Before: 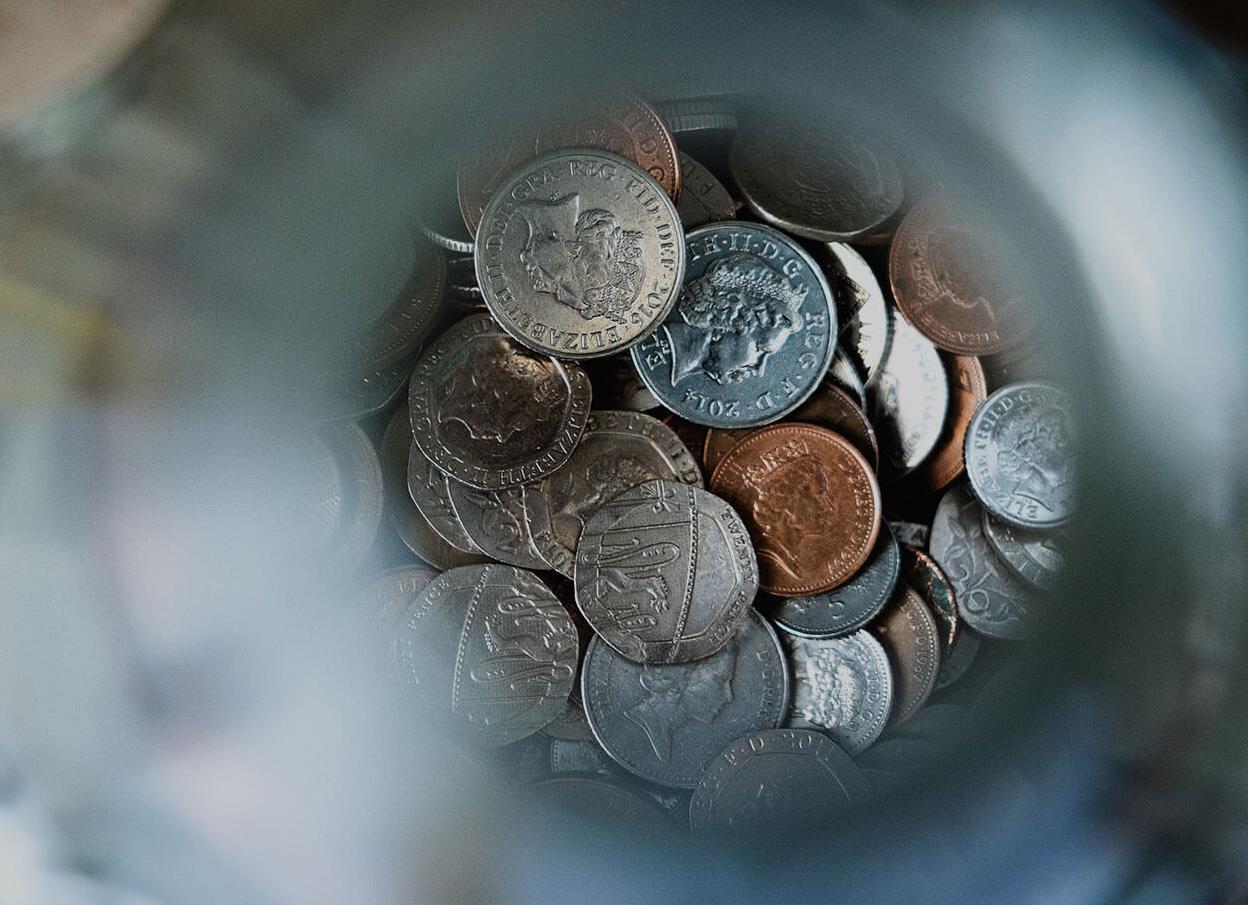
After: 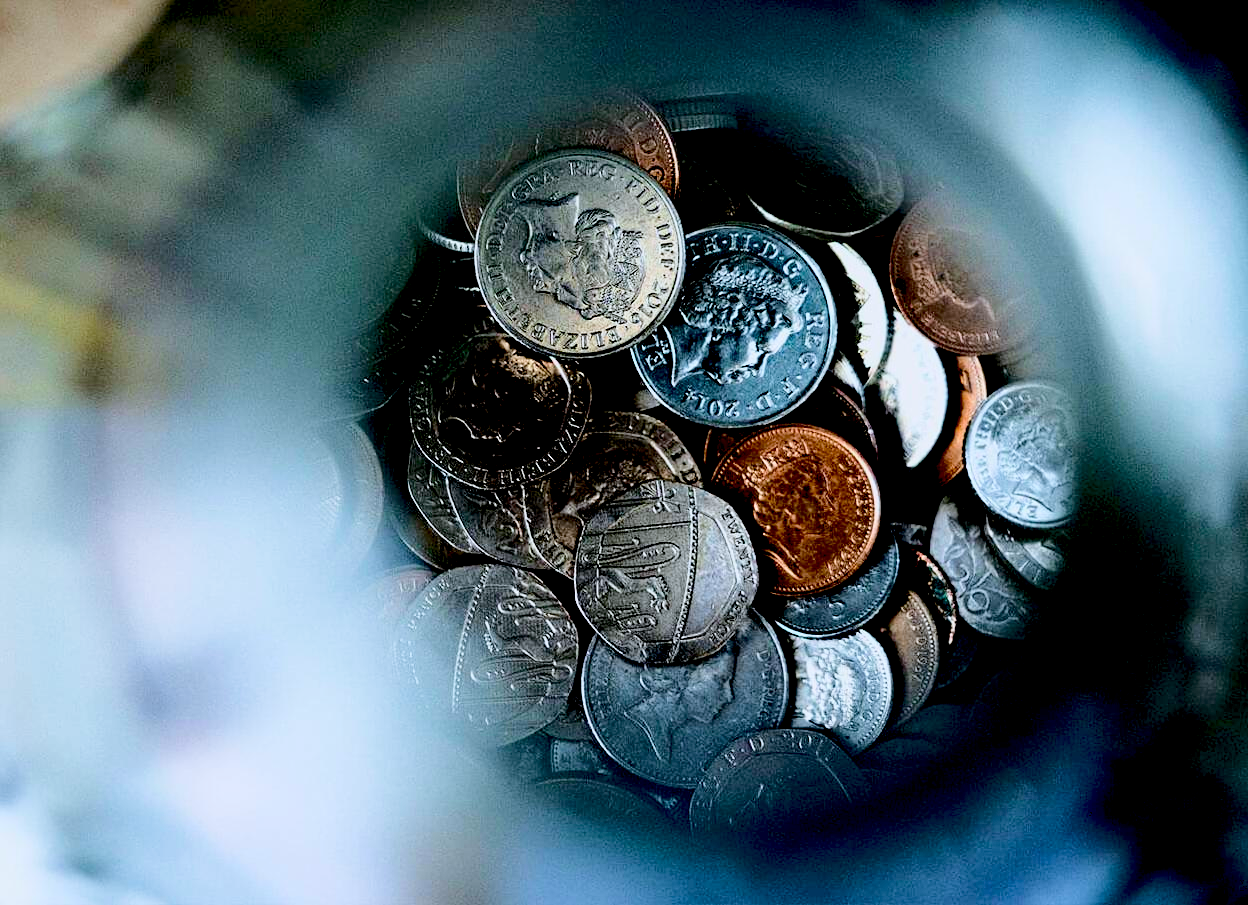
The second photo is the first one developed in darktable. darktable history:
base curve: curves: ch0 [(0, 0) (0.028, 0.03) (0.121, 0.232) (0.46, 0.748) (0.859, 0.968) (1, 1)]
velvia: strength 21.76%
exposure: black level correction 0.047, exposure 0.013 EV, compensate highlight preservation false
white balance: red 0.976, blue 1.04
